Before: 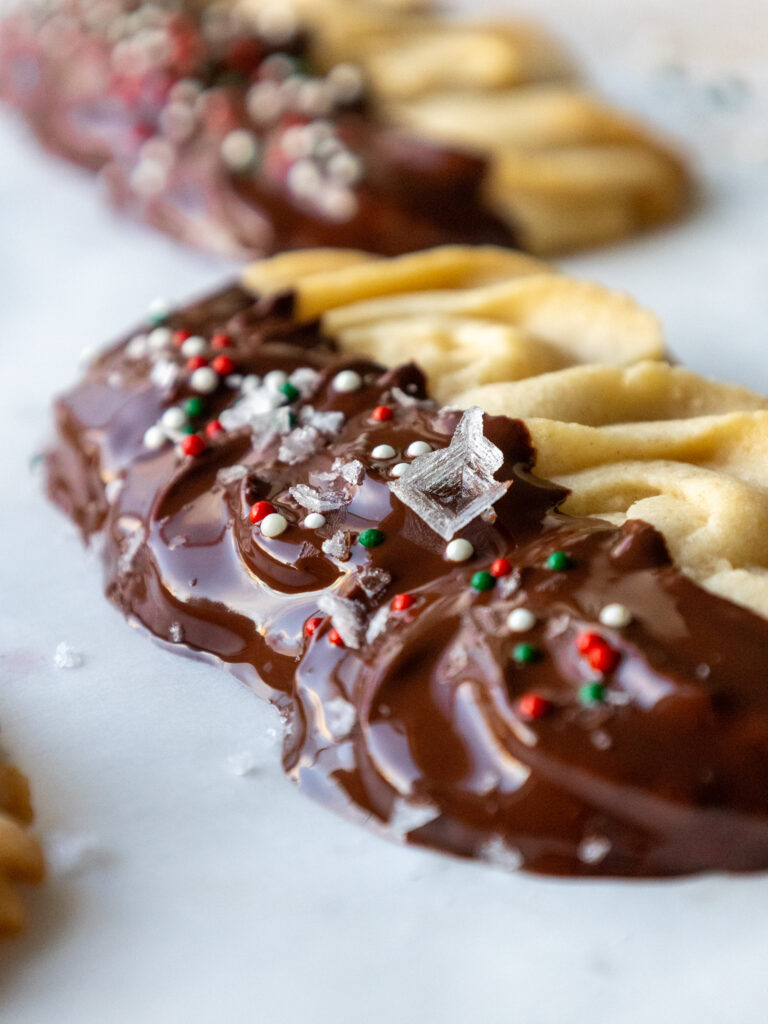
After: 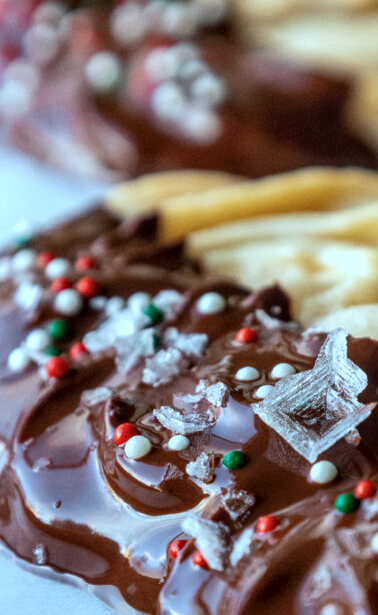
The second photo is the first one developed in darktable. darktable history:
local contrast: on, module defaults
crop: left 17.835%, top 7.675%, right 32.881%, bottom 32.213%
color correction: highlights a* -10.69, highlights b* -19.19
